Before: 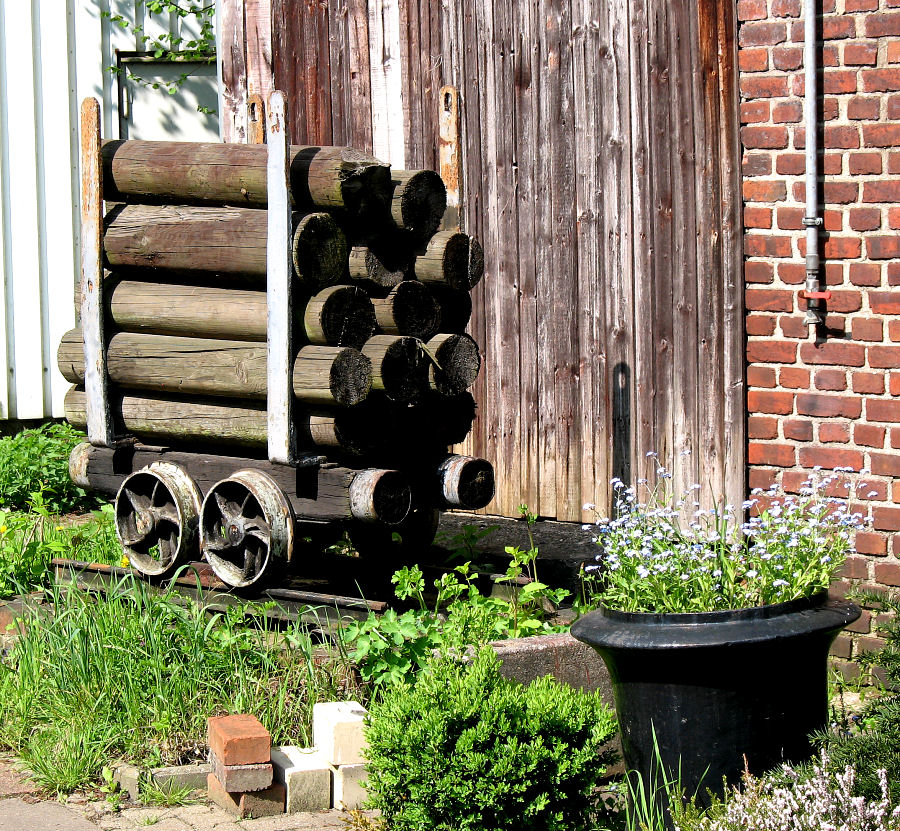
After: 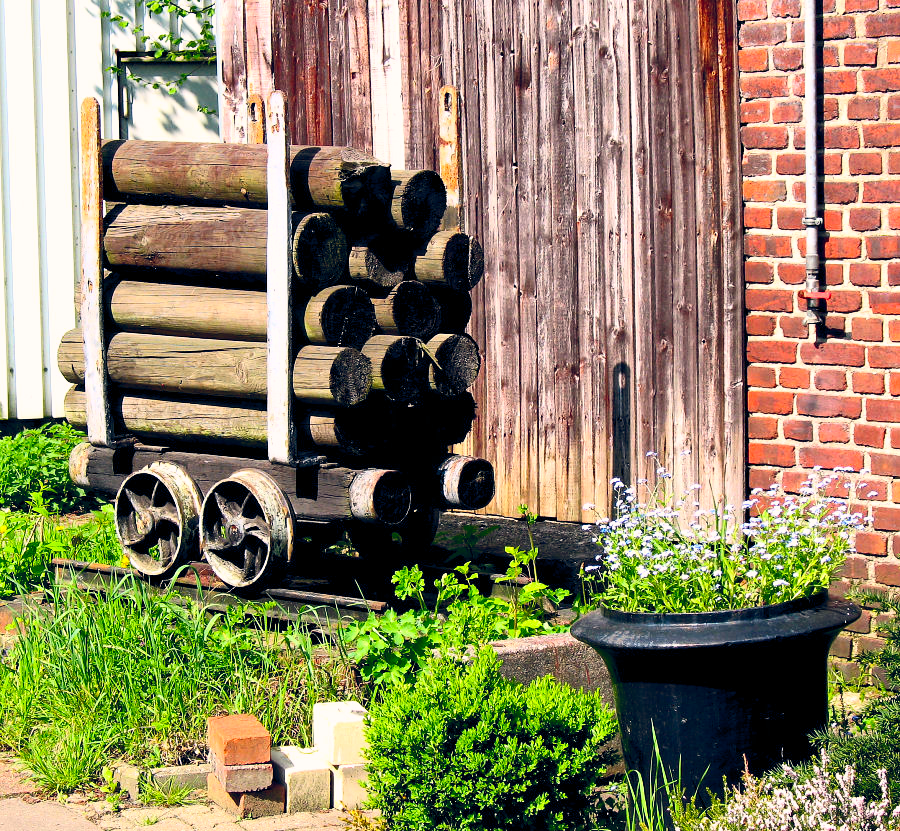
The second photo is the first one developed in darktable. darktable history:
color balance rgb: shadows lift › hue 87.51°, highlights gain › chroma 1.35%, highlights gain › hue 55.1°, global offset › chroma 0.13%, global offset › hue 253.66°, perceptual saturation grading › global saturation 16.38%
contrast brightness saturation: contrast 0.23, brightness 0.1, saturation 0.29
